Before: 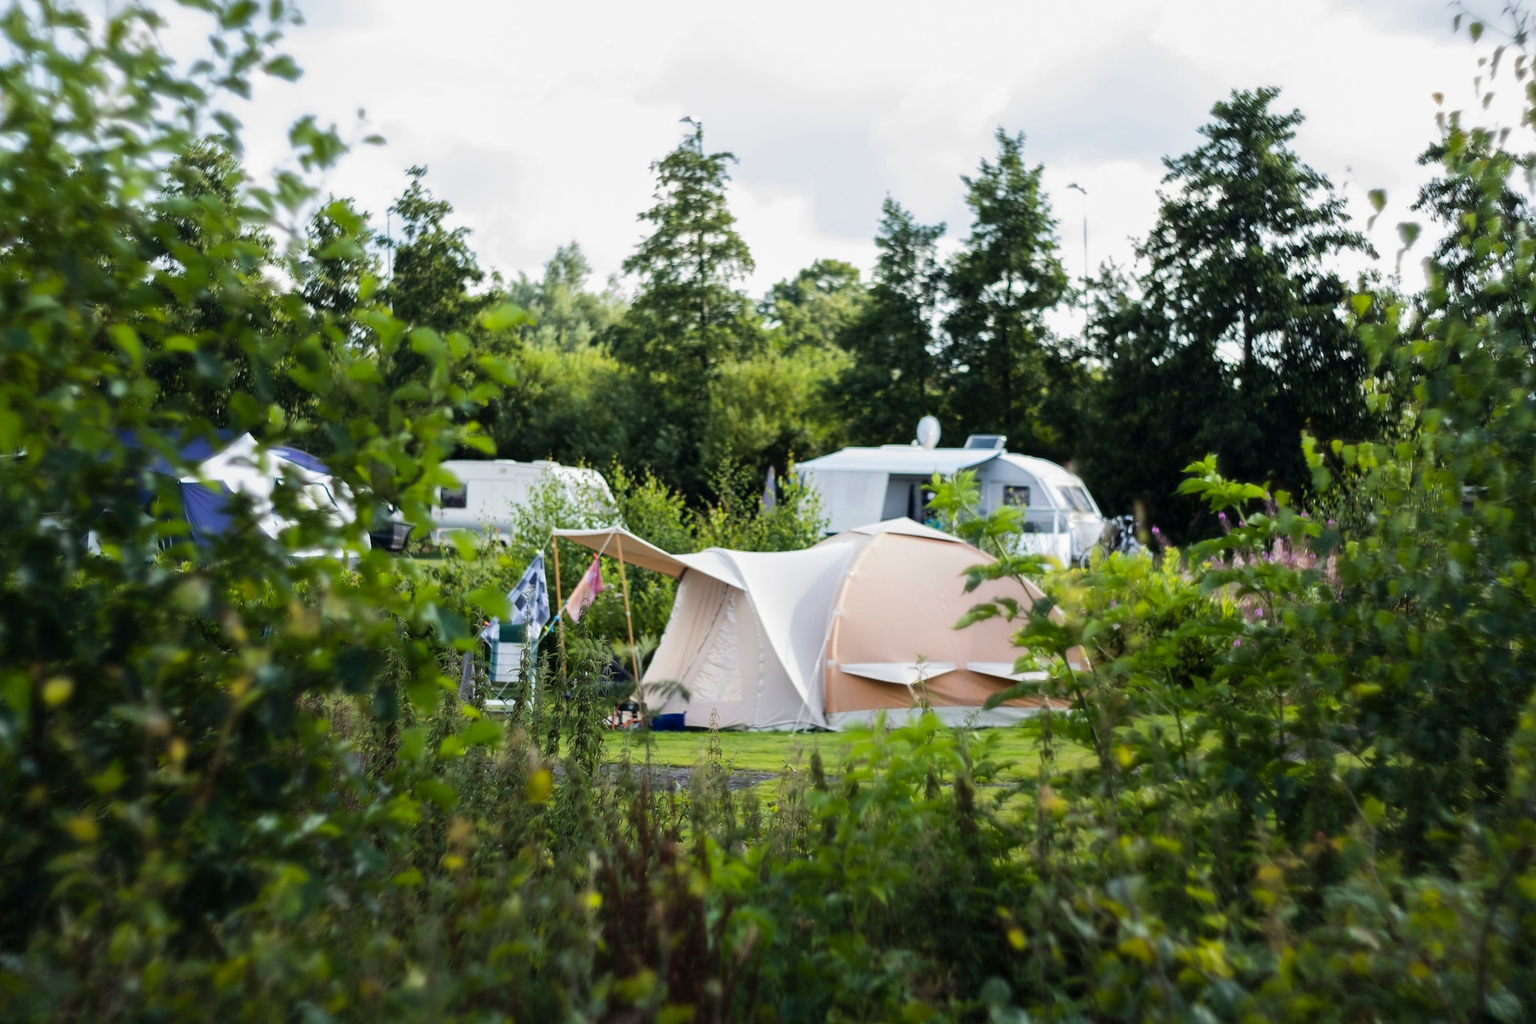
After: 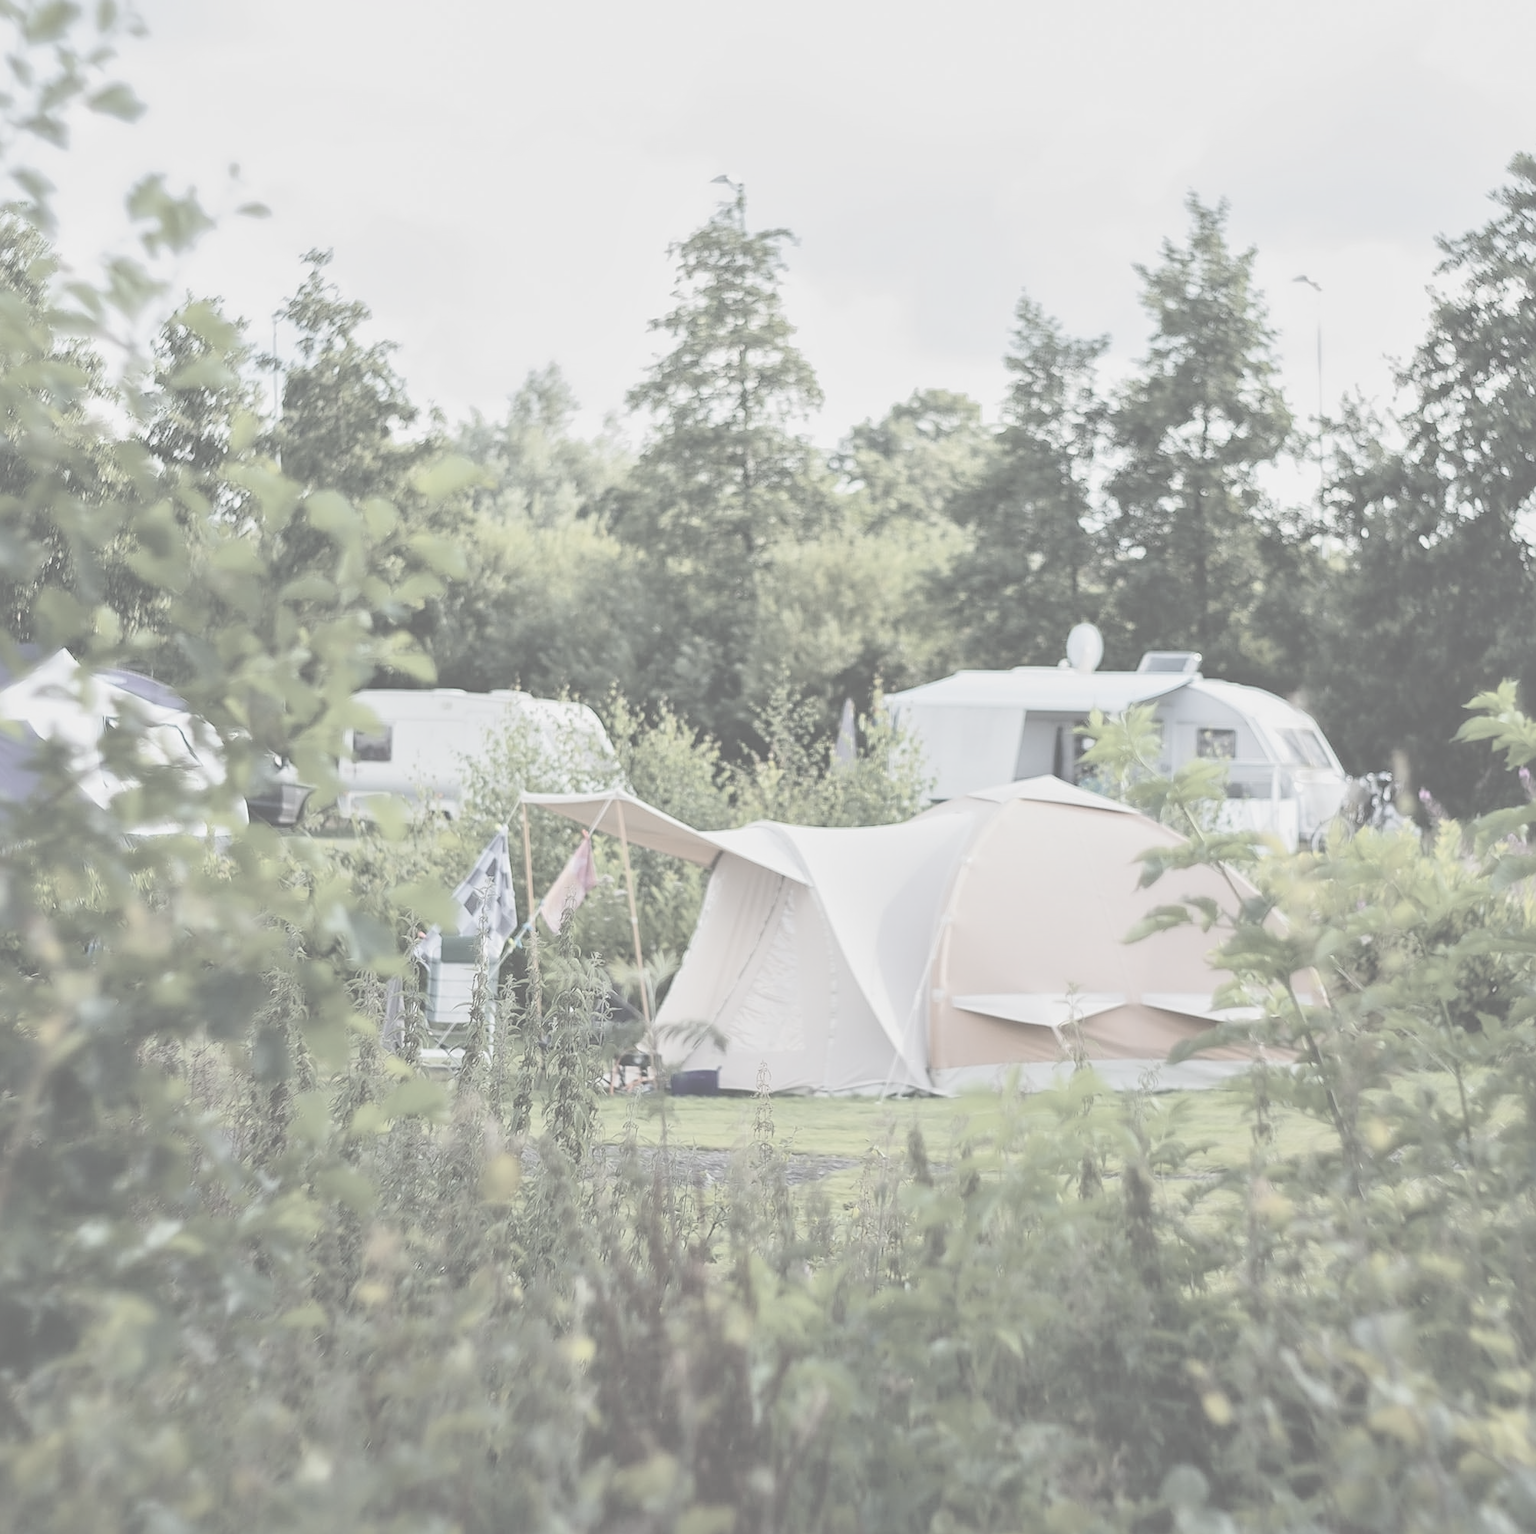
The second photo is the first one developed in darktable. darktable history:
crop and rotate: left 13.398%, right 19.872%
local contrast: mode bilateral grid, contrast 19, coarseness 50, detail 119%, midtone range 0.2
tone equalizer: -8 EV 0.052 EV
contrast brightness saturation: contrast -0.303, brightness 0.746, saturation -0.763
sharpen: on, module defaults
